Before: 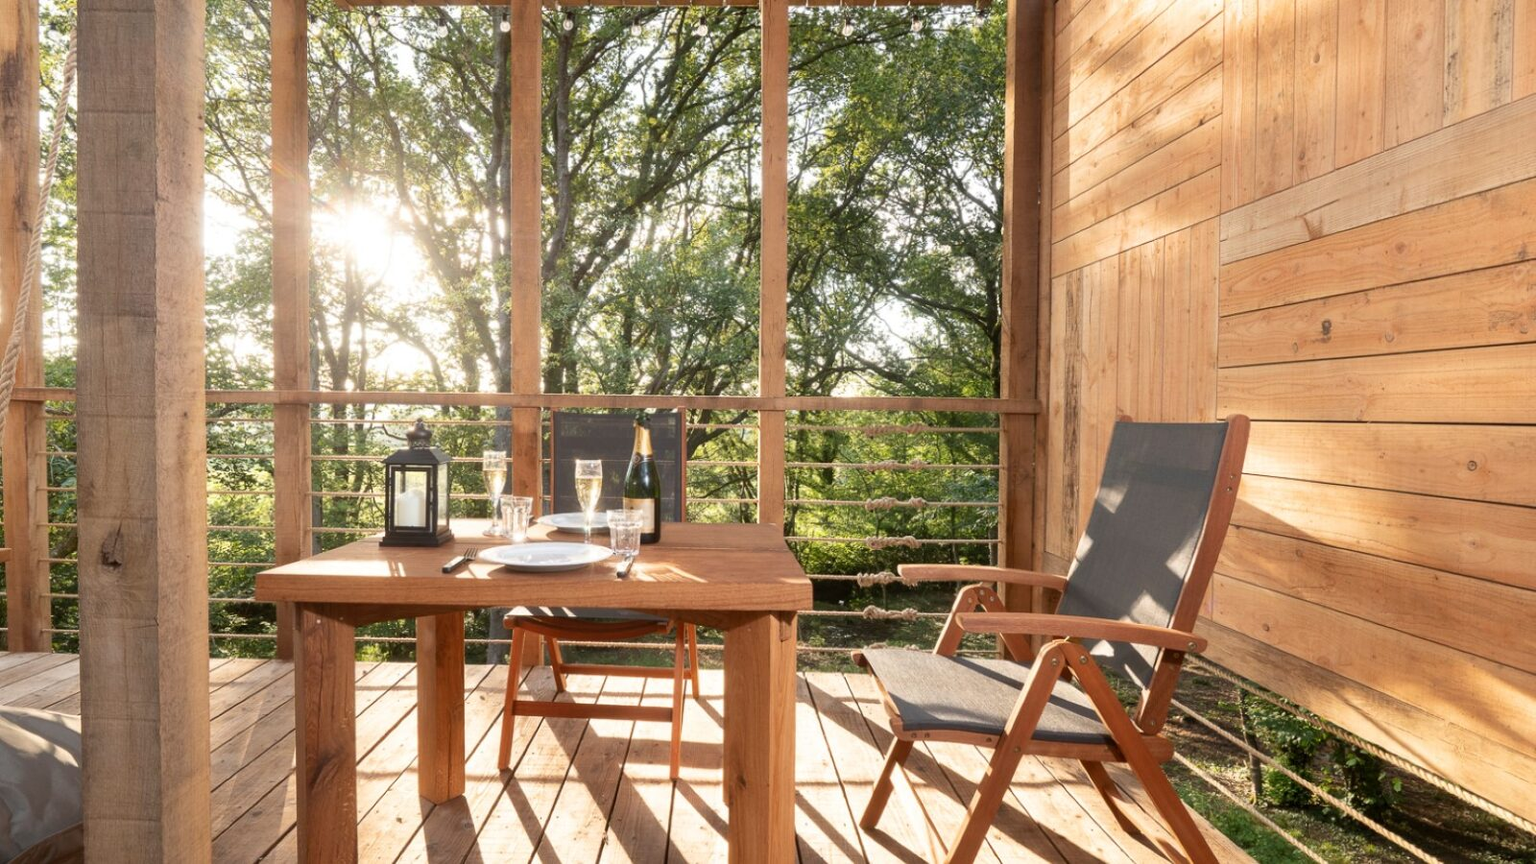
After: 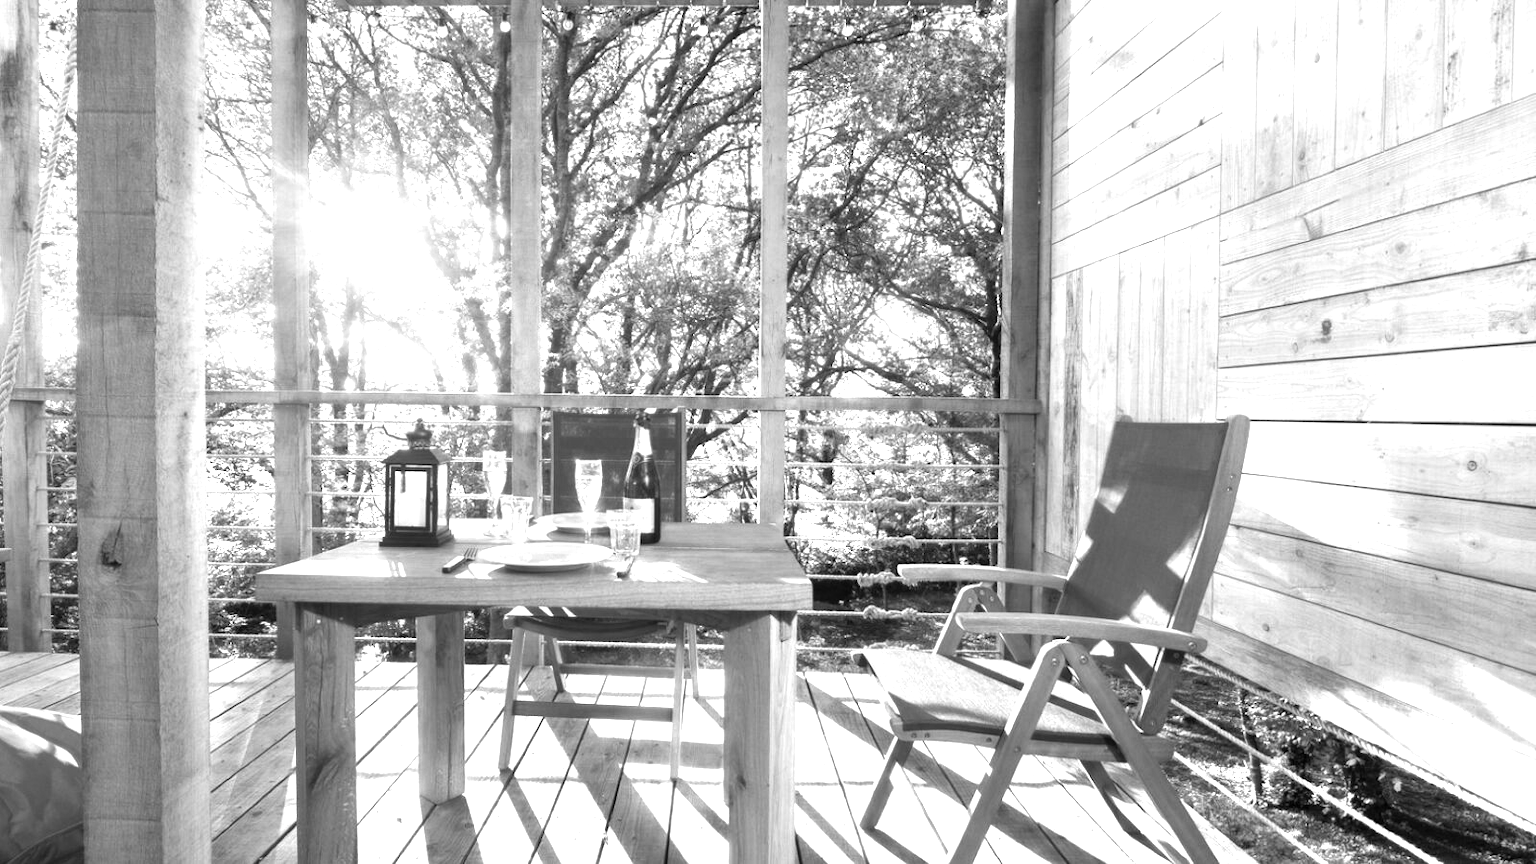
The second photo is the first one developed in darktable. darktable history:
white balance: red 1.127, blue 0.943
color zones: curves: ch0 [(0, 0.554) (0.146, 0.662) (0.293, 0.86) (0.503, 0.774) (0.637, 0.106) (0.74, 0.072) (0.866, 0.488) (0.998, 0.569)]; ch1 [(0, 0) (0.143, 0) (0.286, 0) (0.429, 0) (0.571, 0) (0.714, 0) (0.857, 0)]
